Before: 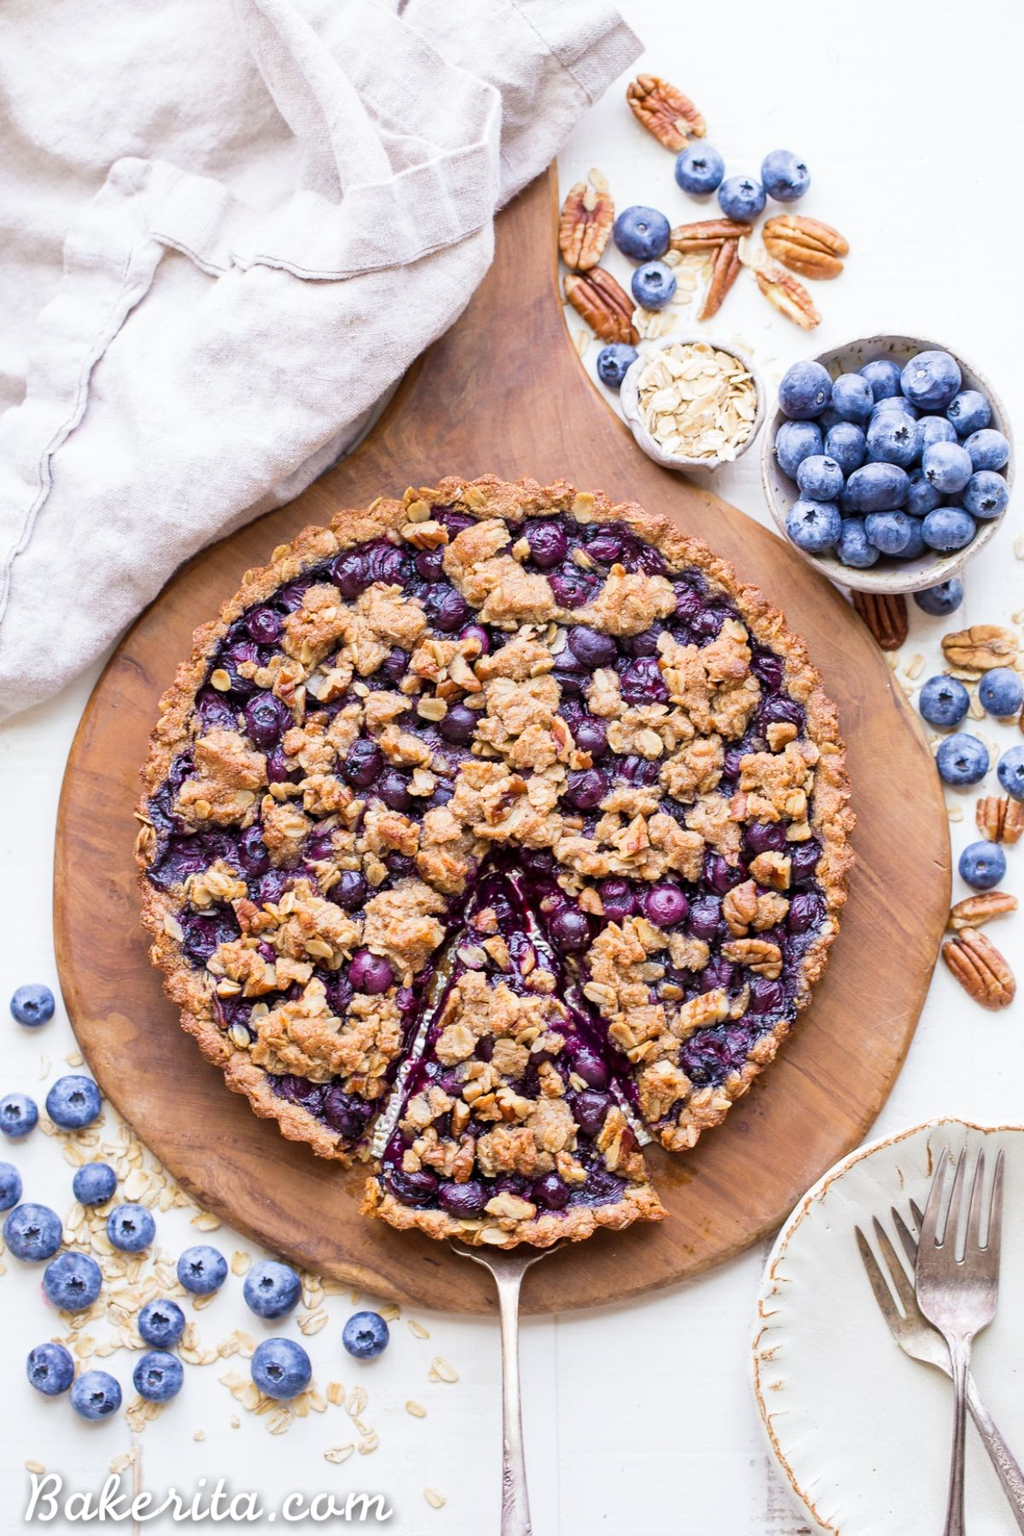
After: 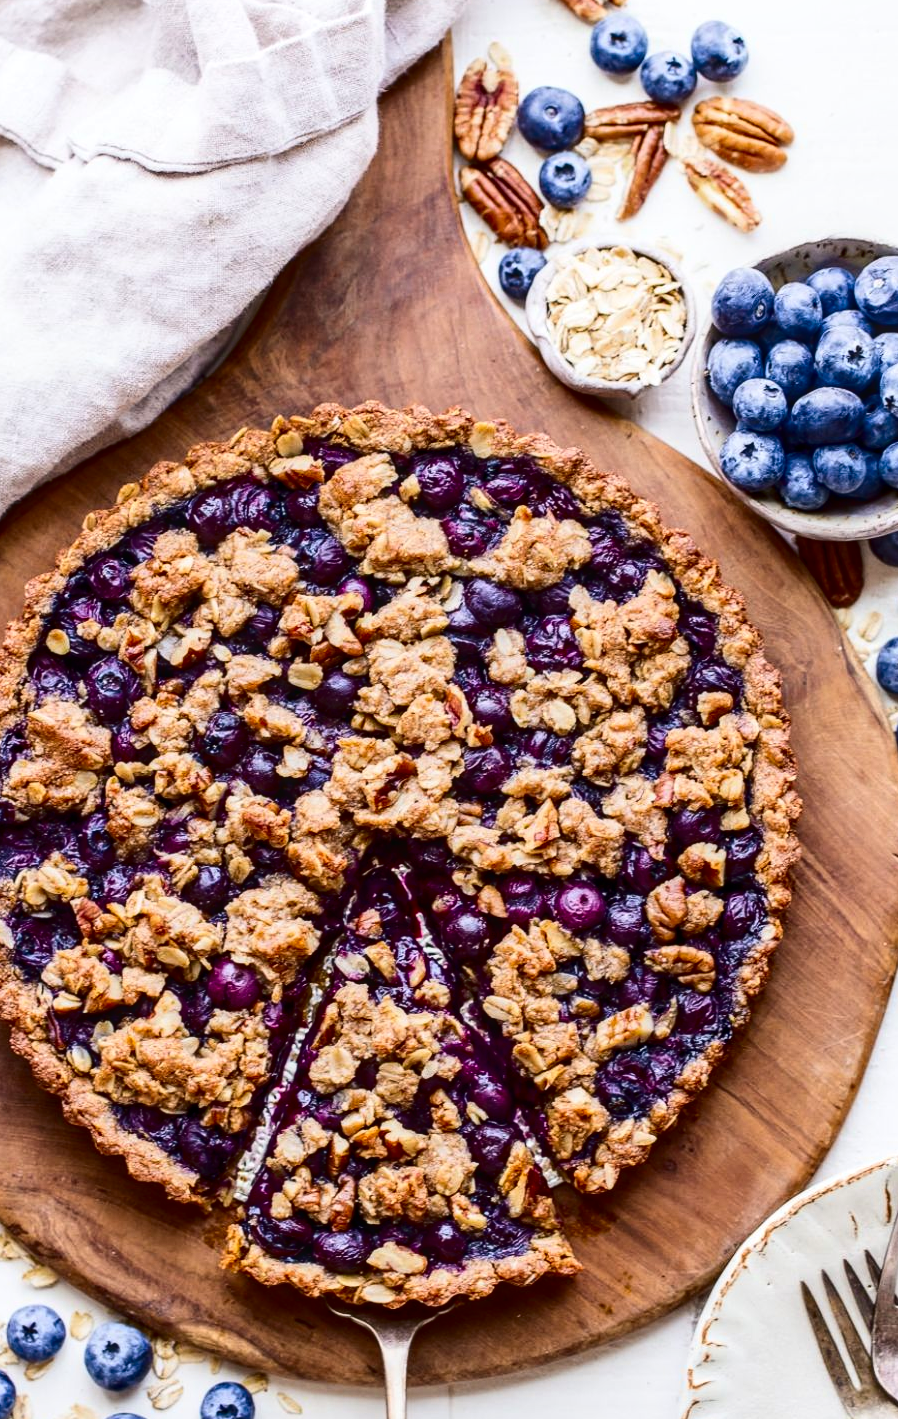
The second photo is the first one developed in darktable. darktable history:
crop: left 16.768%, top 8.653%, right 8.362%, bottom 12.485%
local contrast: on, module defaults
contrast brightness saturation: contrast 0.24, brightness -0.24, saturation 0.14
